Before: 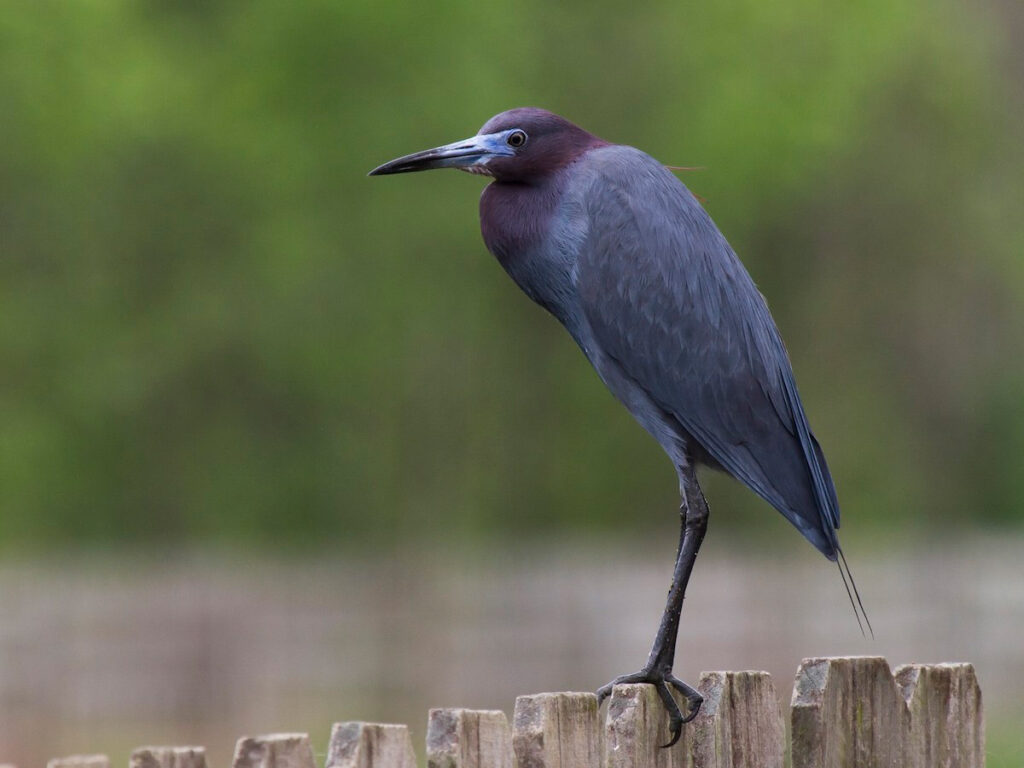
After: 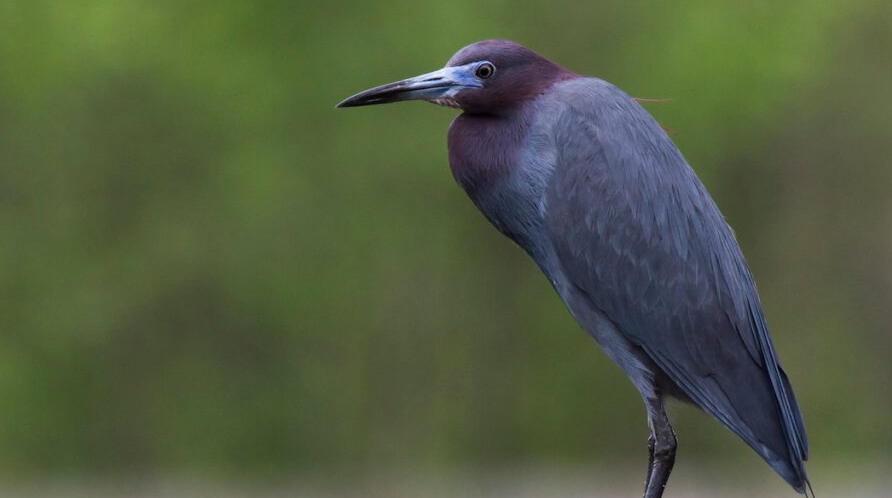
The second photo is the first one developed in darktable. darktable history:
crop: left 3.144%, top 8.935%, right 9.657%, bottom 26.165%
